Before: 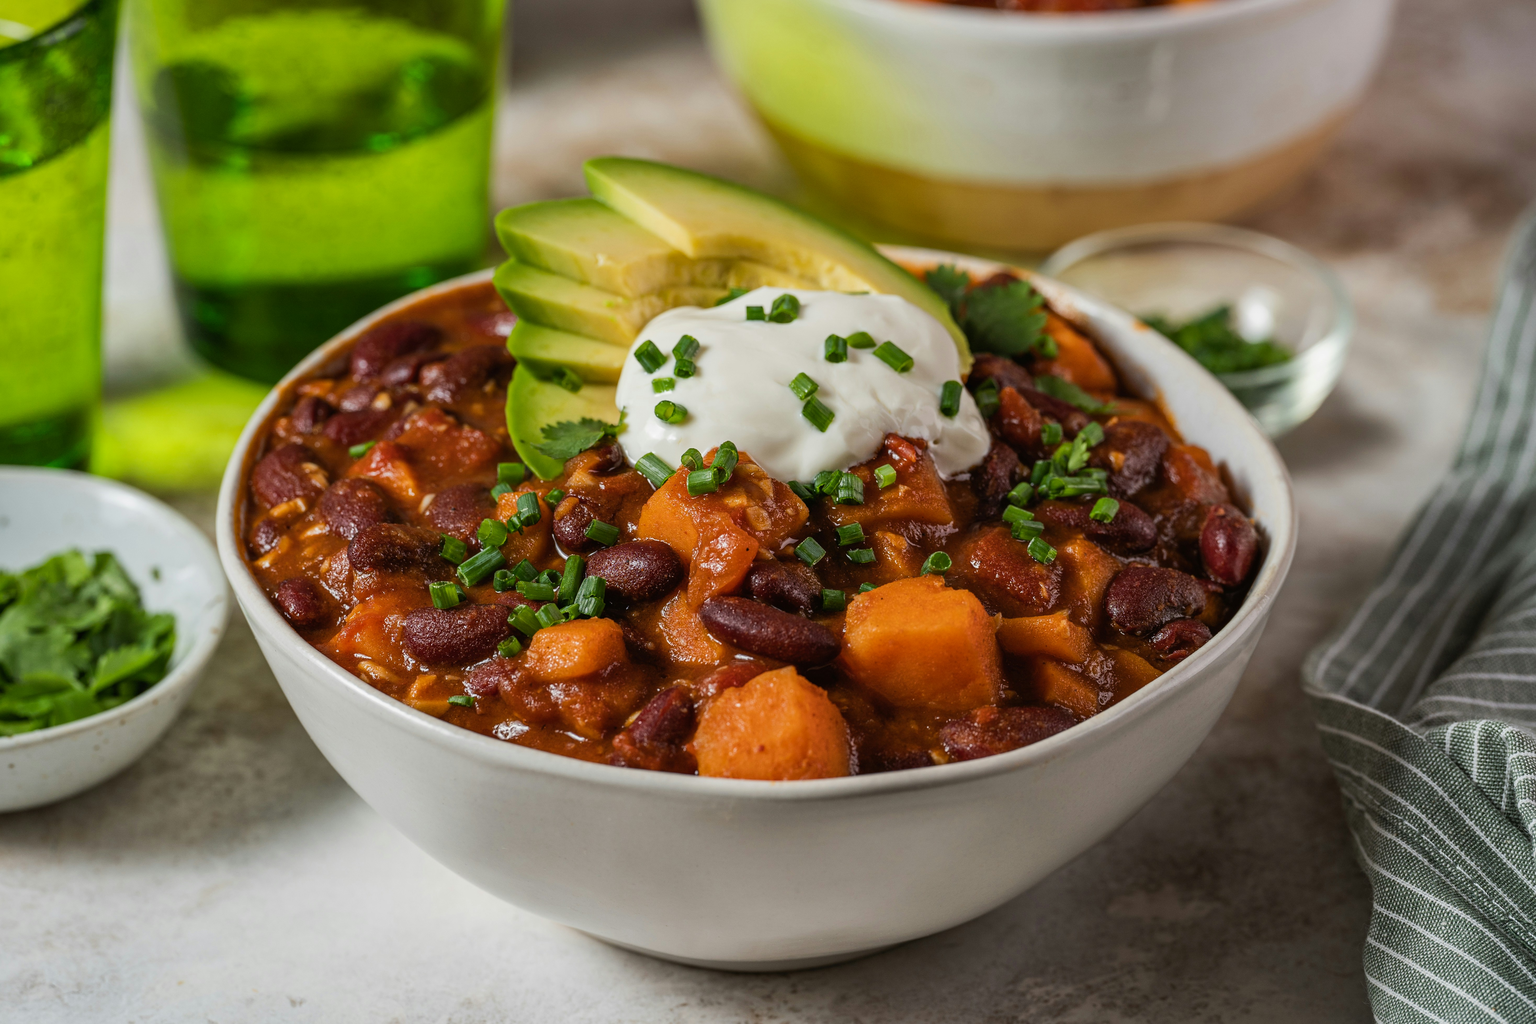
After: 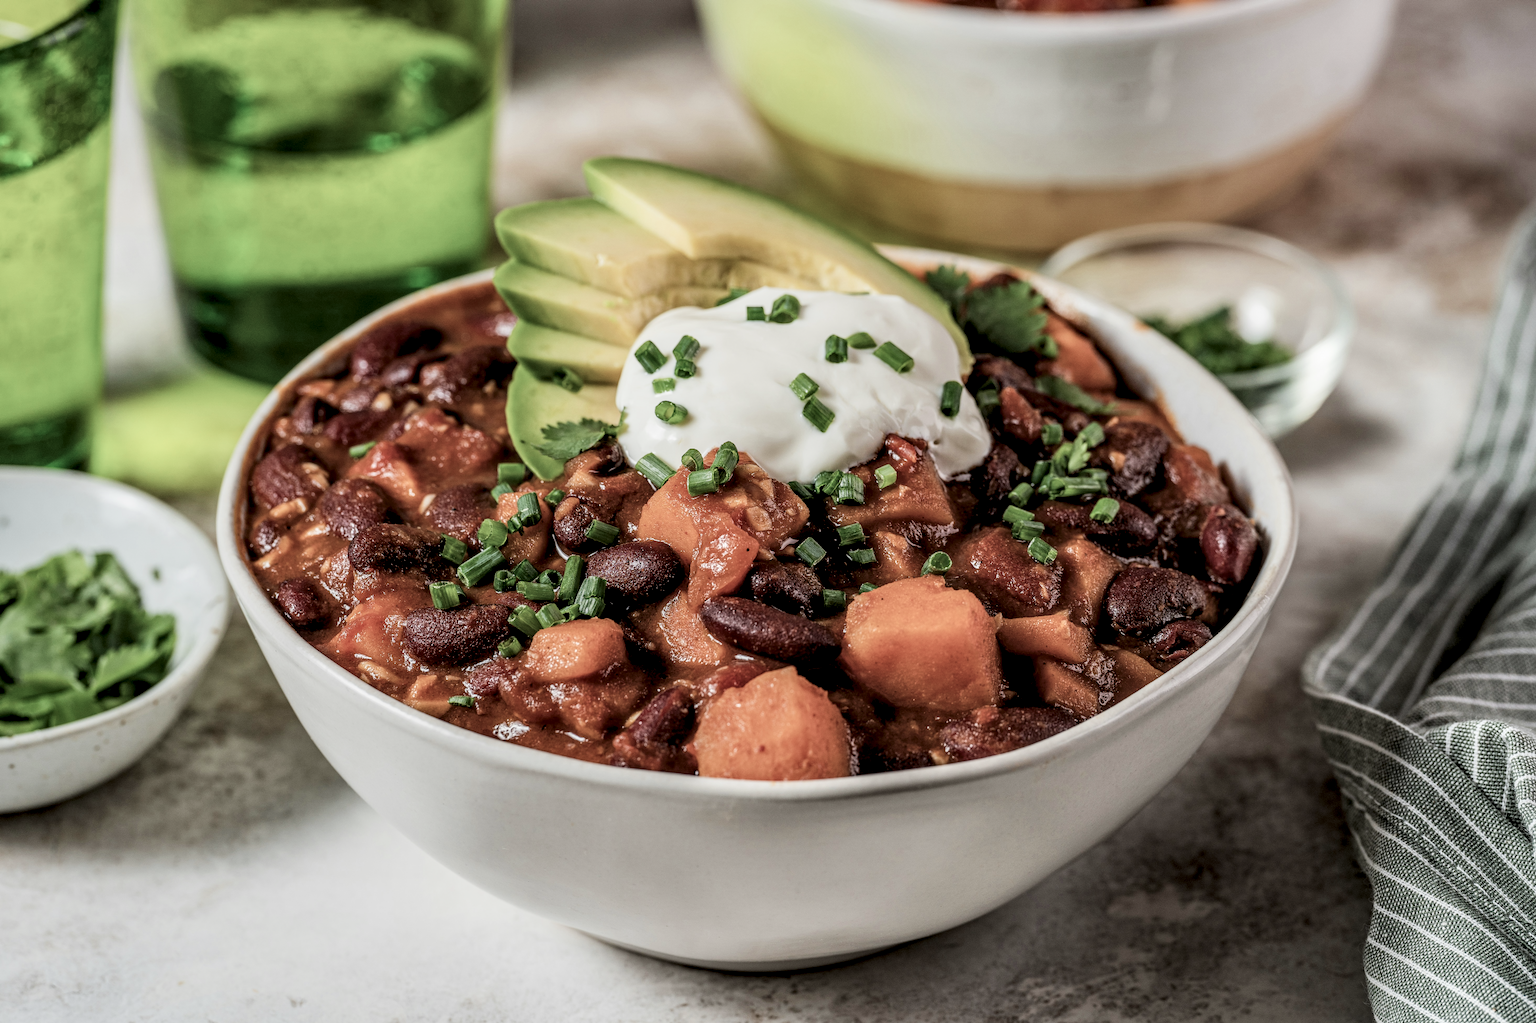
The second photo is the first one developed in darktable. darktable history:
exposure: exposure 0.574 EV, compensate highlight preservation false
color balance: input saturation 100.43%, contrast fulcrum 14.22%, output saturation 70.41%
filmic rgb: black relative exposure -7.65 EV, white relative exposure 4.56 EV, hardness 3.61
local contrast: detail 150%
